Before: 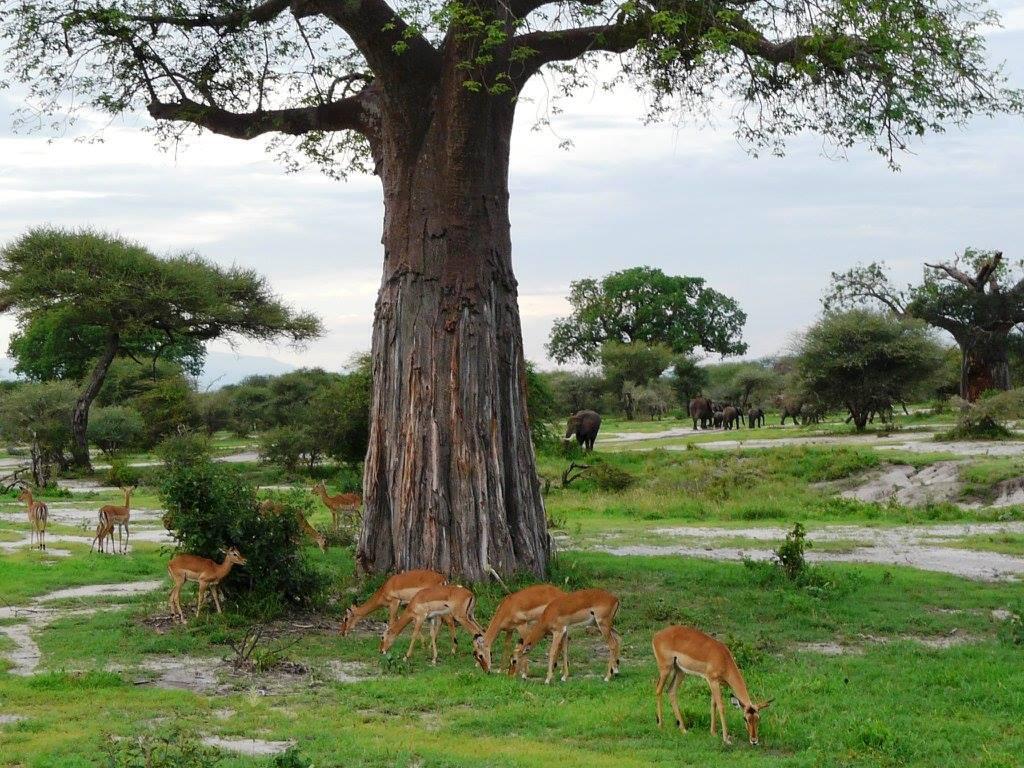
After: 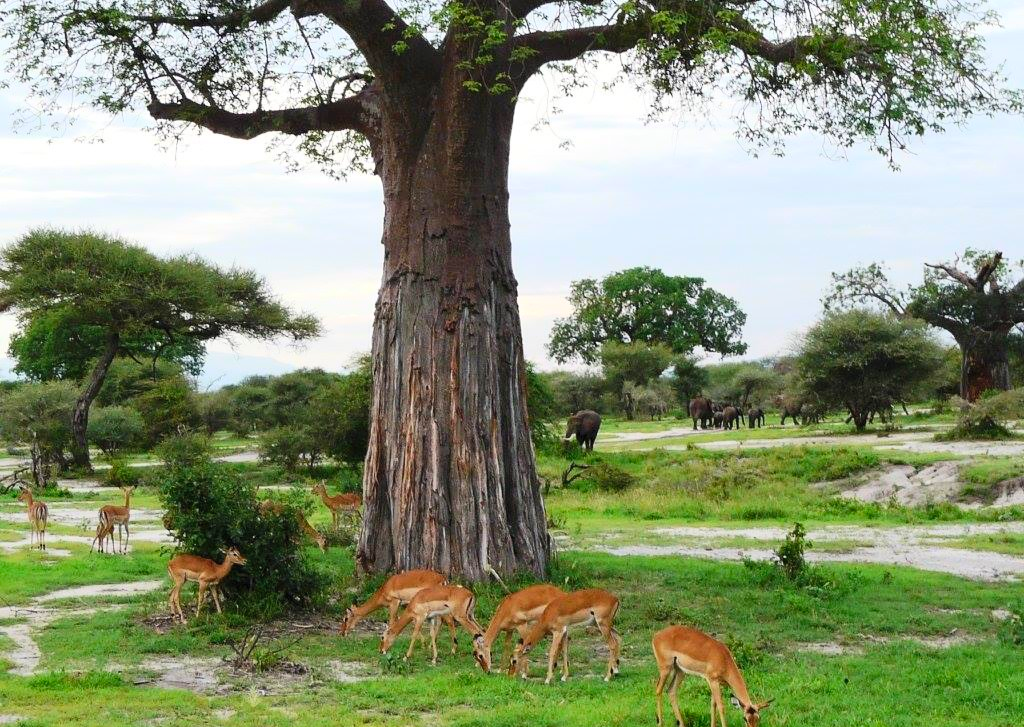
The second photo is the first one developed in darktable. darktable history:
contrast brightness saturation: contrast 0.205, brightness 0.165, saturation 0.228
crop and rotate: top 0.003%, bottom 5.27%
